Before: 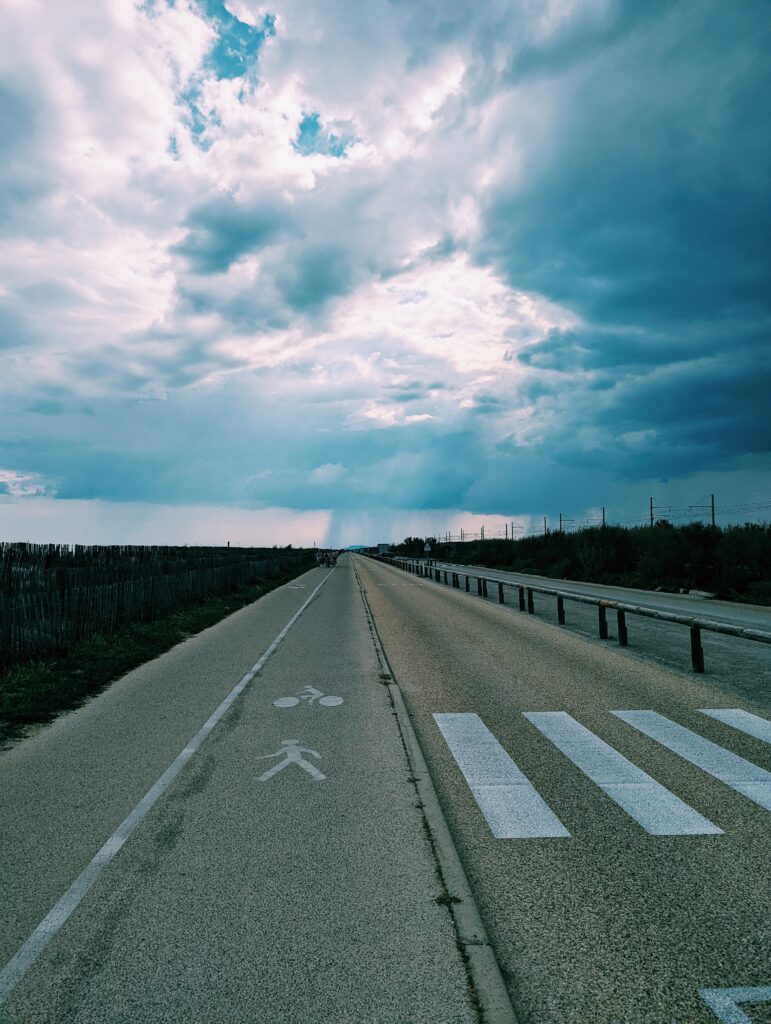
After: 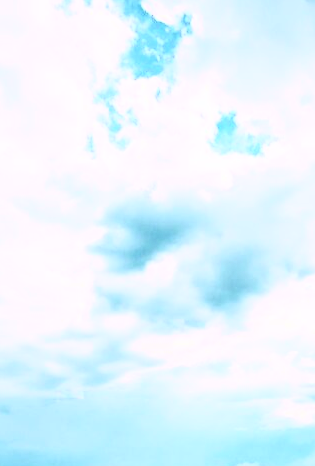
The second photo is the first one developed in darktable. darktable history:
crop and rotate: left 10.804%, top 0.106%, right 48.257%, bottom 54.377%
contrast brightness saturation: contrast 0.606, brightness 0.354, saturation 0.143
